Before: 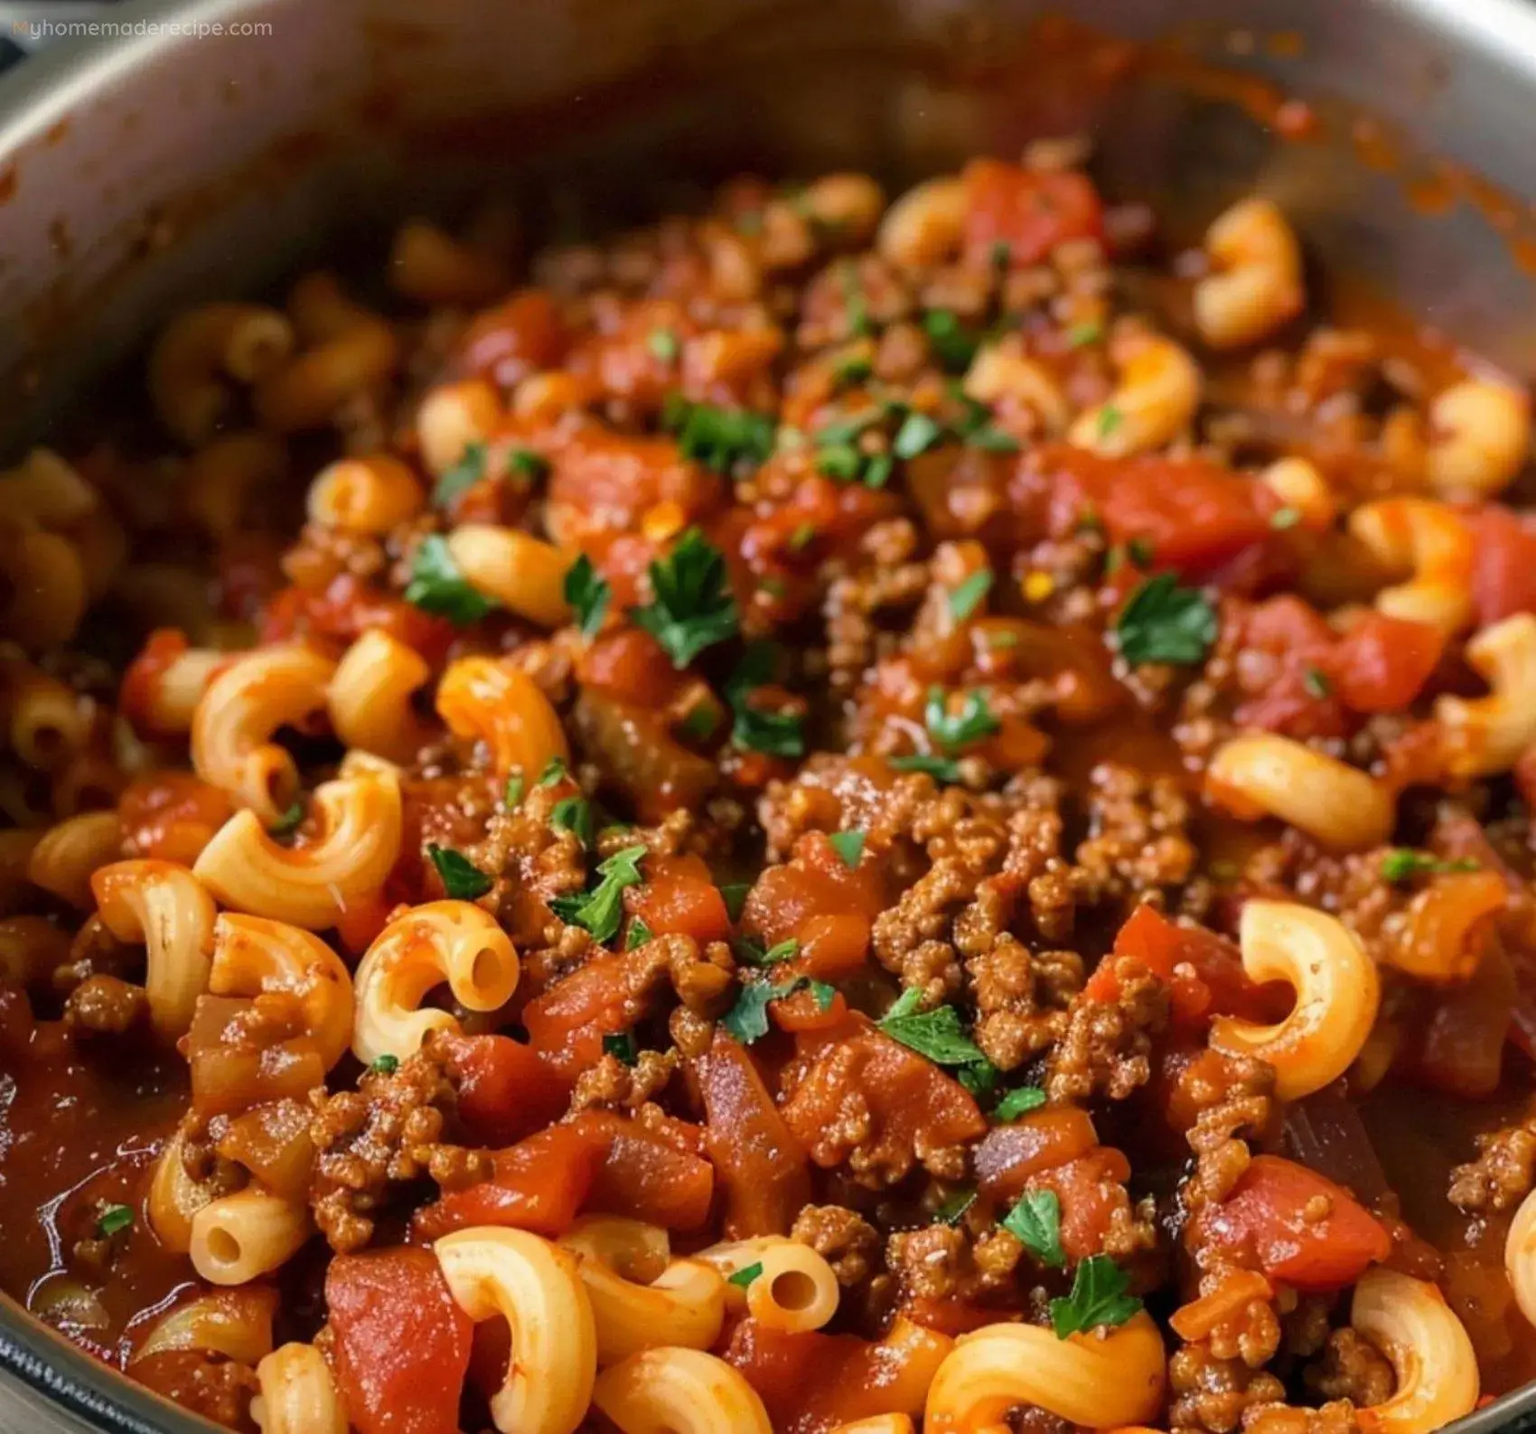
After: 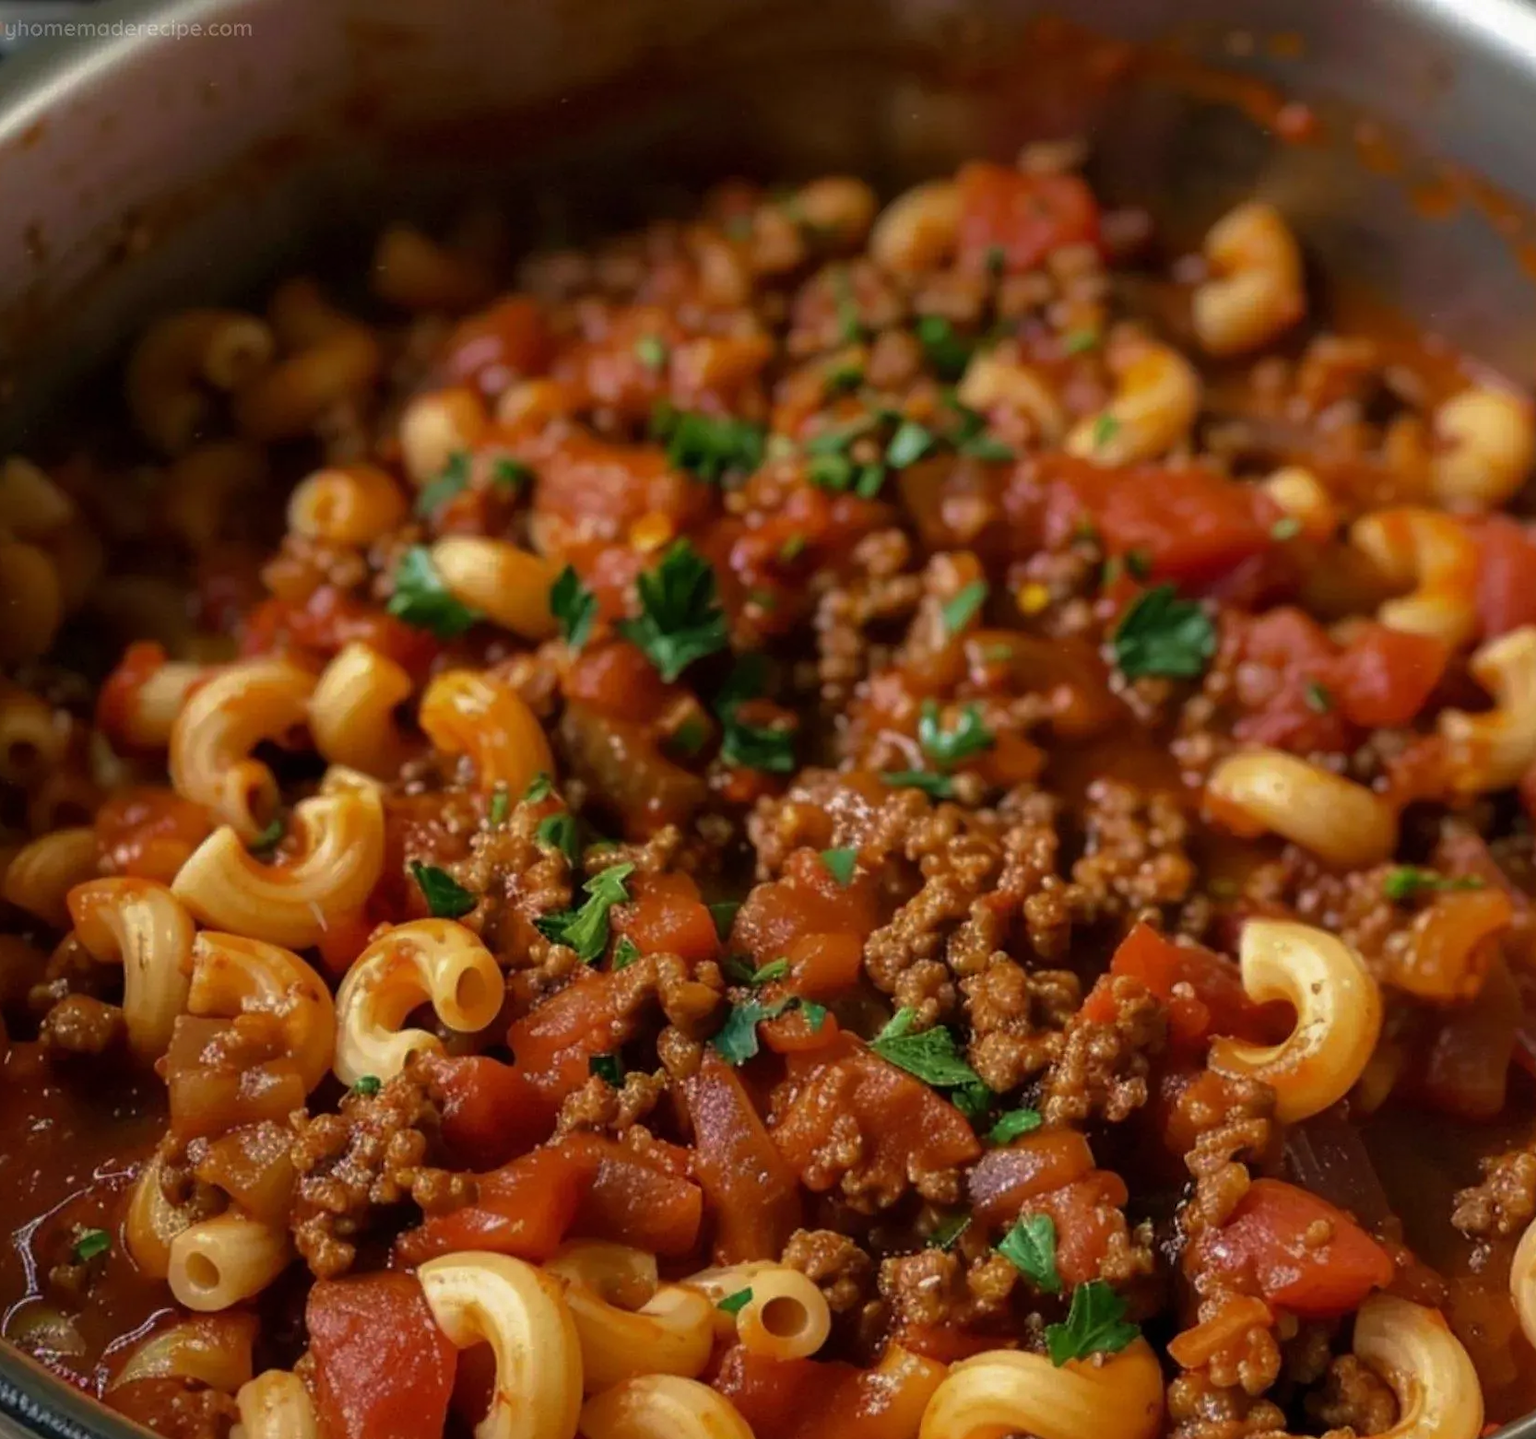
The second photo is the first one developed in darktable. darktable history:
crop: left 1.694%, right 0.278%, bottom 1.611%
base curve: curves: ch0 [(0, 0) (0.595, 0.418) (1, 1)]
velvia: on, module defaults
